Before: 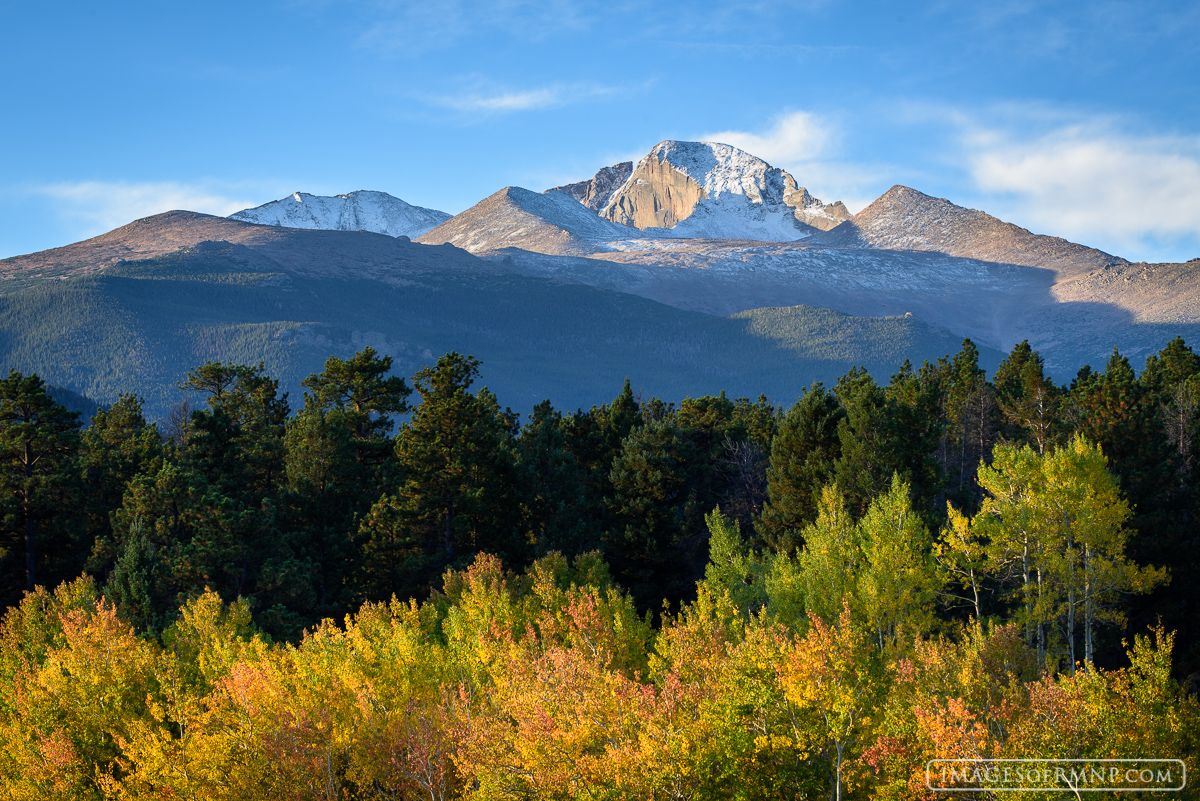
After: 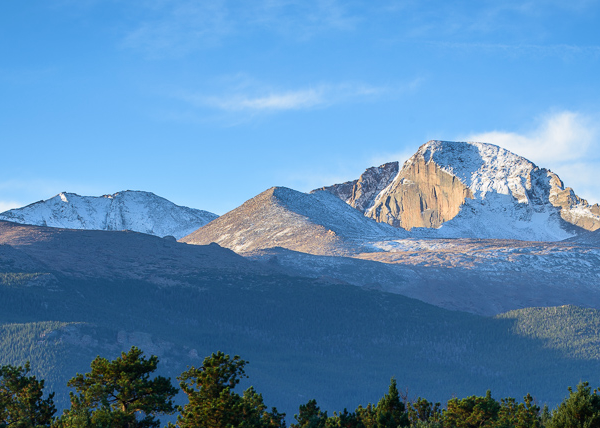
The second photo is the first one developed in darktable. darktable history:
crop: left 19.556%, right 30.401%, bottom 46.458%
velvia: strength 15%
